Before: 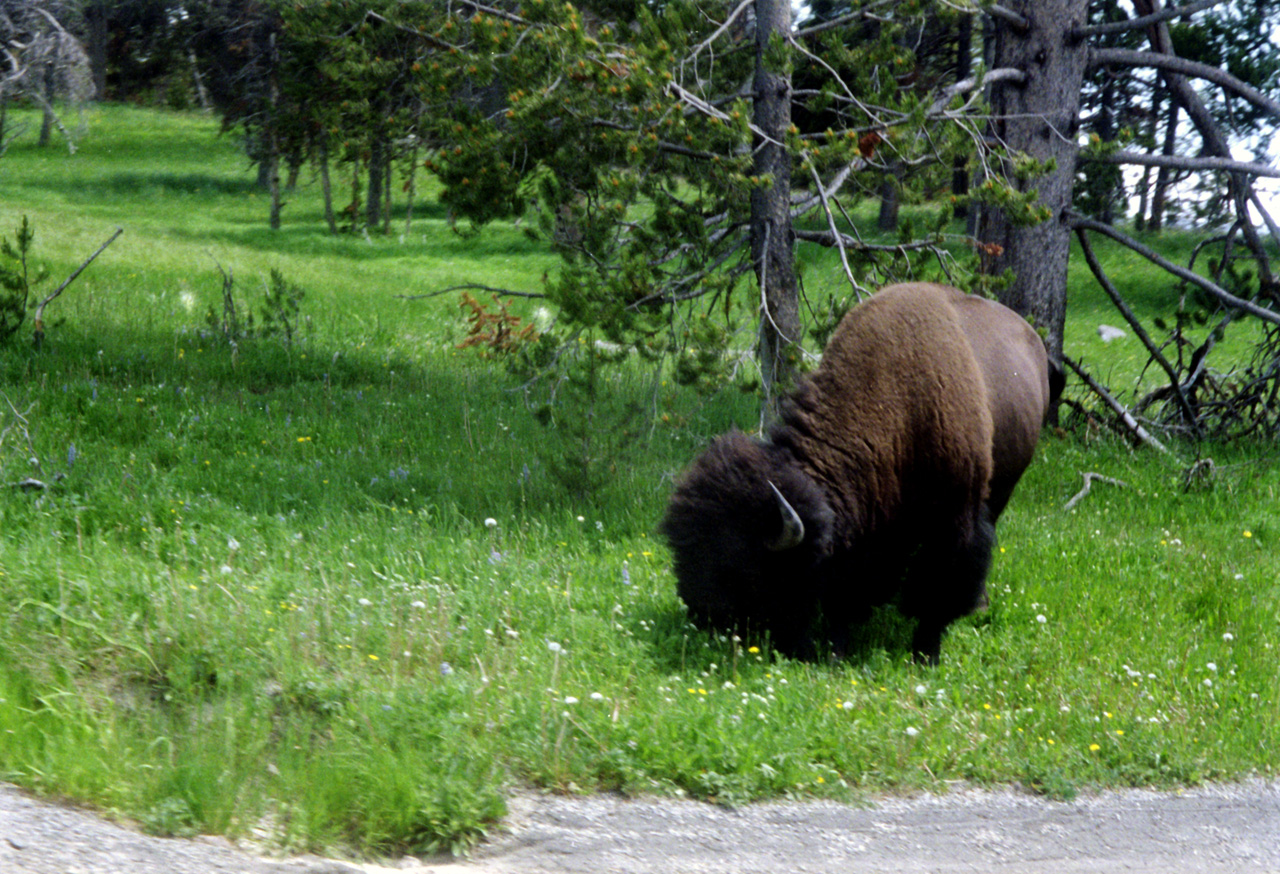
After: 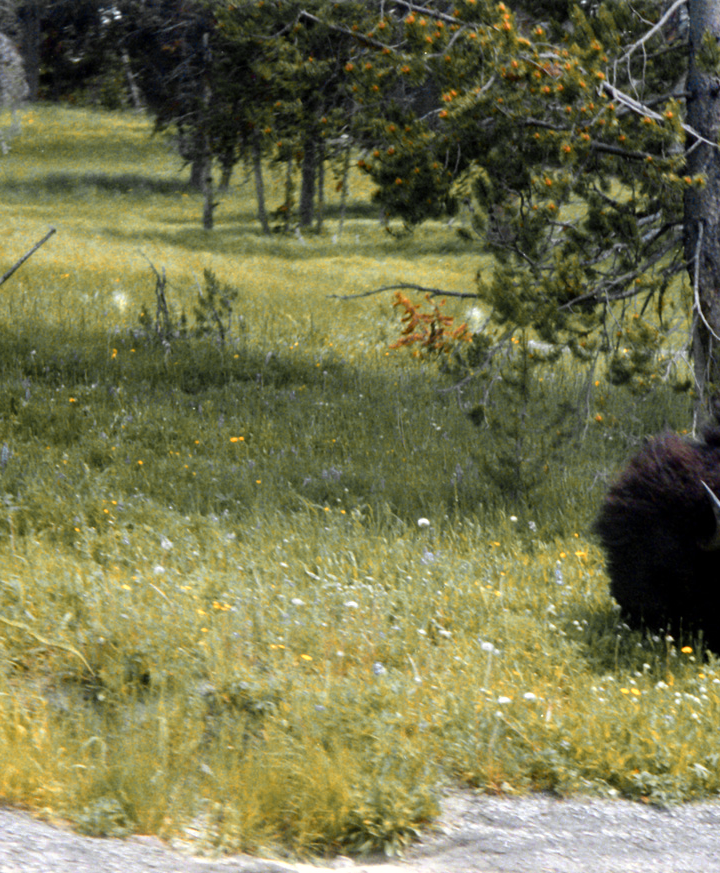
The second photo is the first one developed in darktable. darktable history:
crop: left 5.239%, right 38.475%
color zones: curves: ch0 [(0.009, 0.528) (0.136, 0.6) (0.255, 0.586) (0.39, 0.528) (0.522, 0.584) (0.686, 0.736) (0.849, 0.561)]; ch1 [(0.045, 0.781) (0.14, 0.416) (0.257, 0.695) (0.442, 0.032) (0.738, 0.338) (0.818, 0.632) (0.891, 0.741) (1, 0.704)]; ch2 [(0, 0.667) (0.141, 0.52) (0.26, 0.37) (0.474, 0.432) (0.743, 0.286)]
